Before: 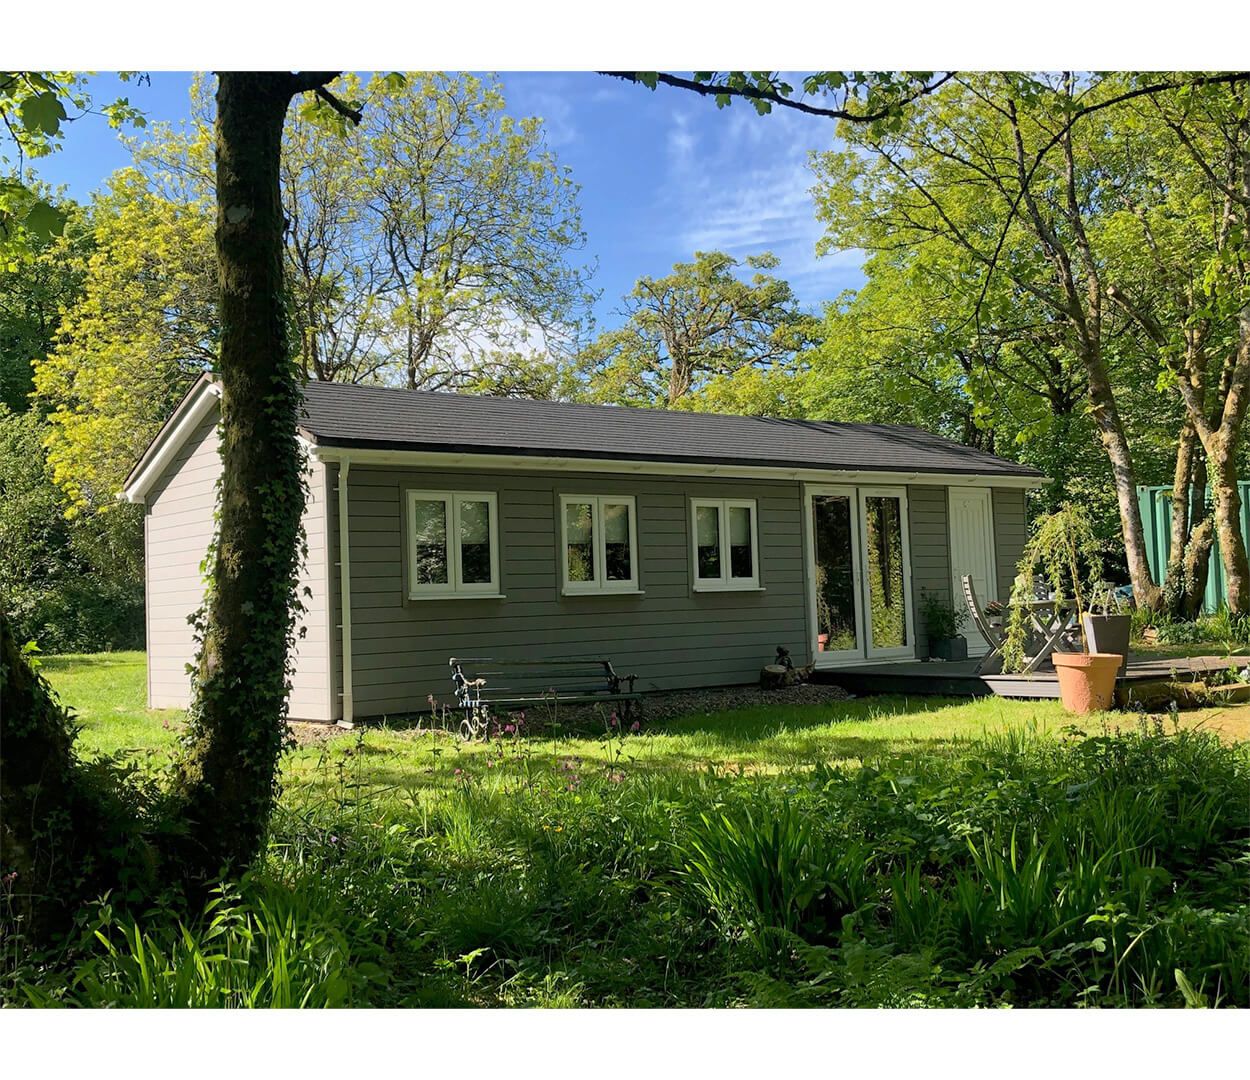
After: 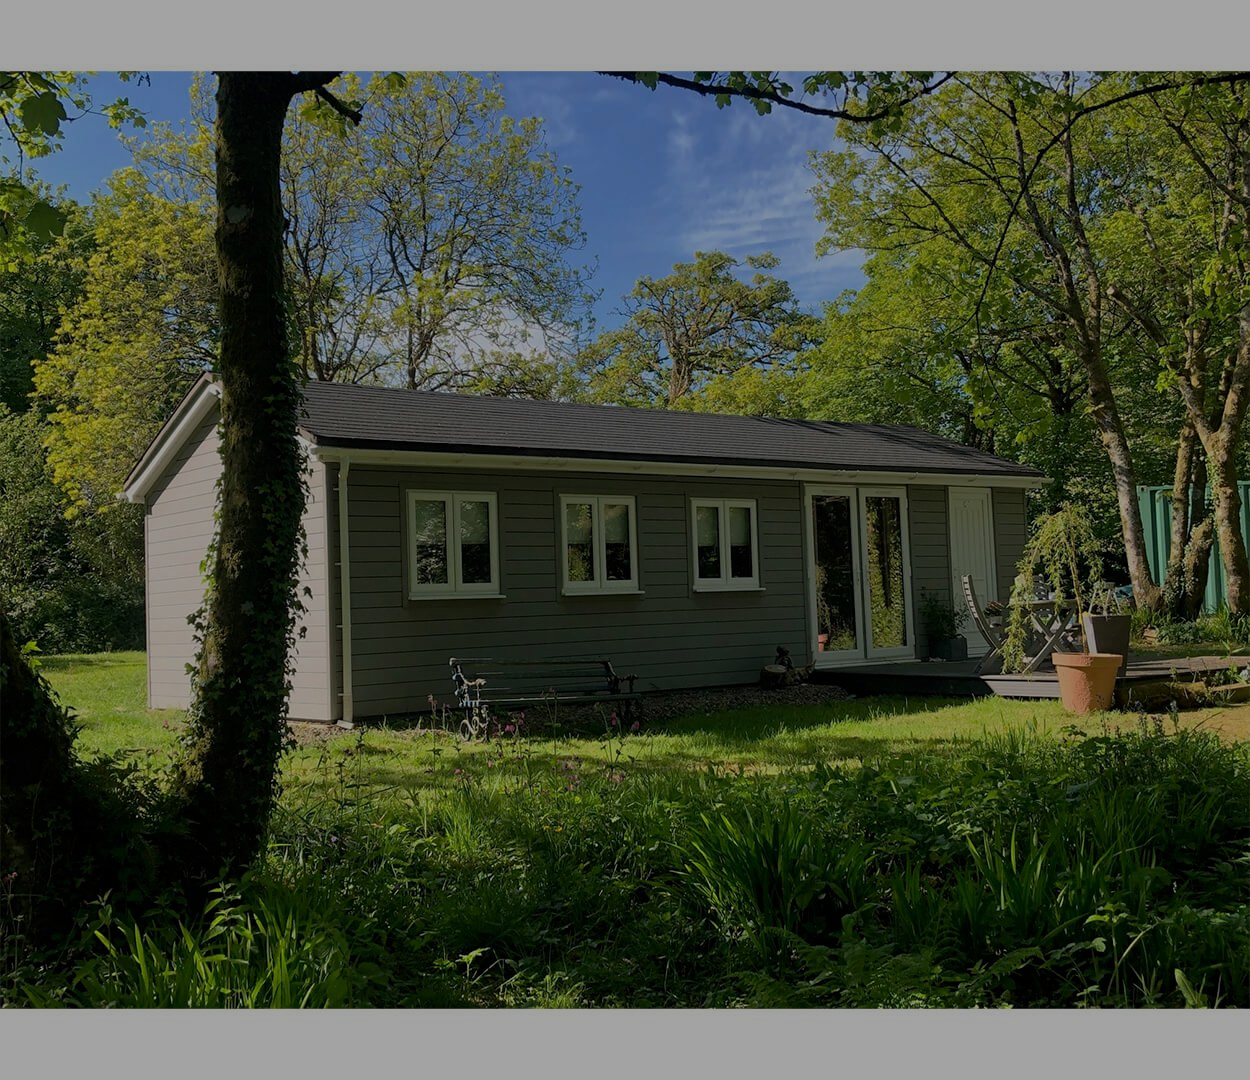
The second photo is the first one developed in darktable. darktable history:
exposure: exposure -1.448 EV, compensate highlight preservation false
